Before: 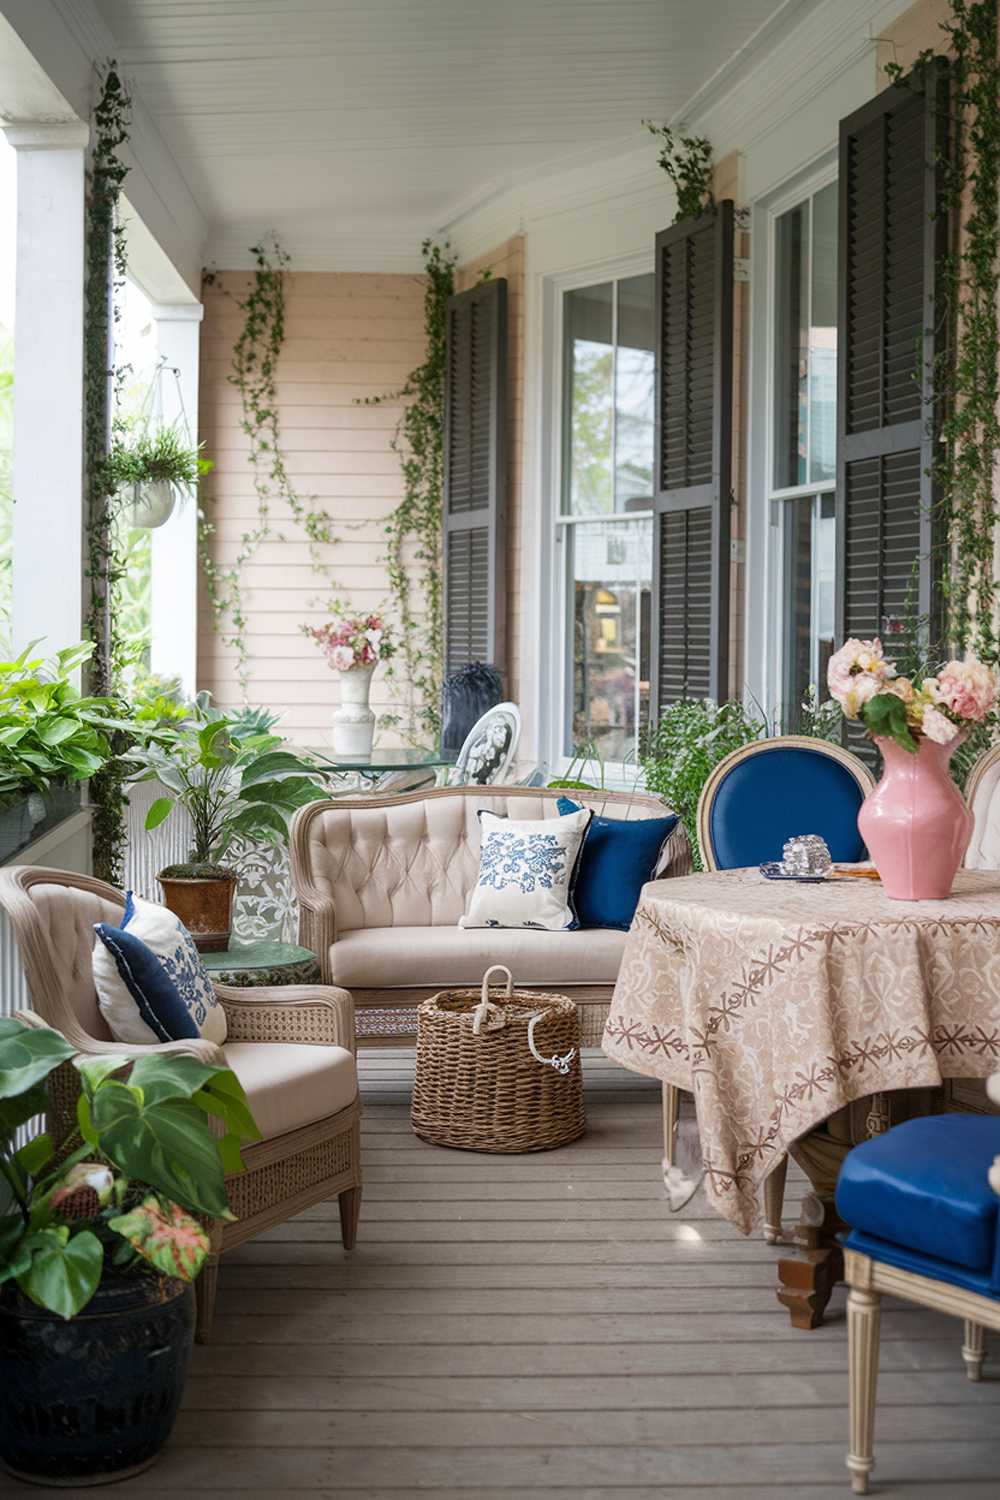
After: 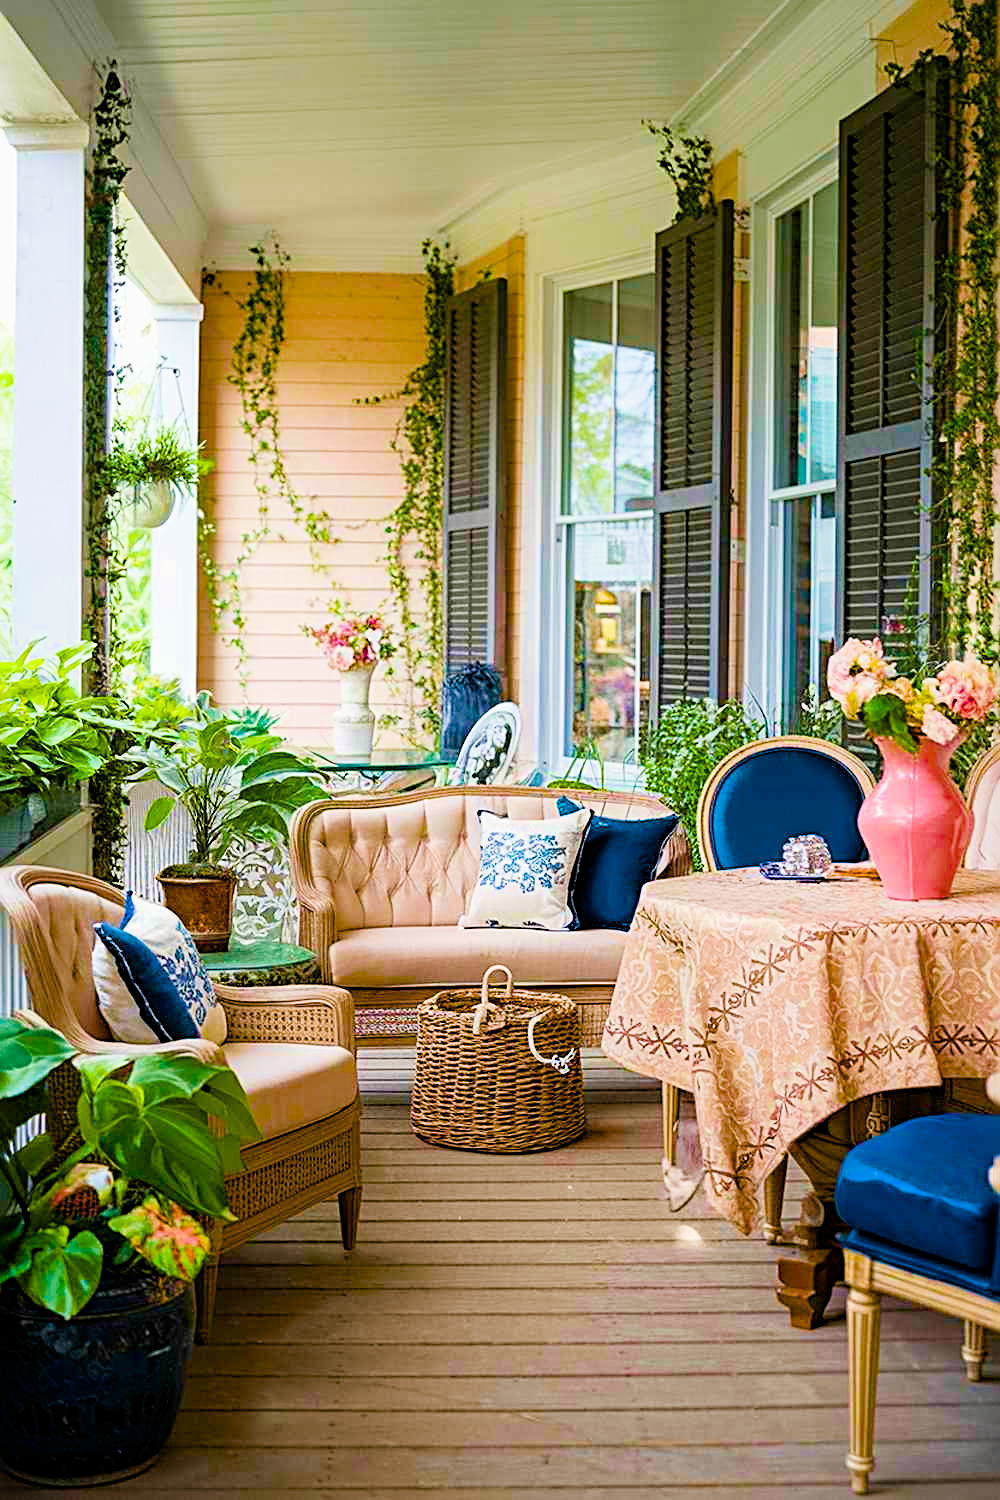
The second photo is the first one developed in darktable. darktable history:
filmic rgb: hardness 4.17
velvia: strength 30%
color balance rgb: linear chroma grading › global chroma 25%, perceptual saturation grading › global saturation 40%, perceptual saturation grading › highlights -50%, perceptual saturation grading › shadows 30%, perceptual brilliance grading › global brilliance 25%, global vibrance 60%
haze removal: compatibility mode true, adaptive false
sharpen: radius 2.584, amount 0.688
